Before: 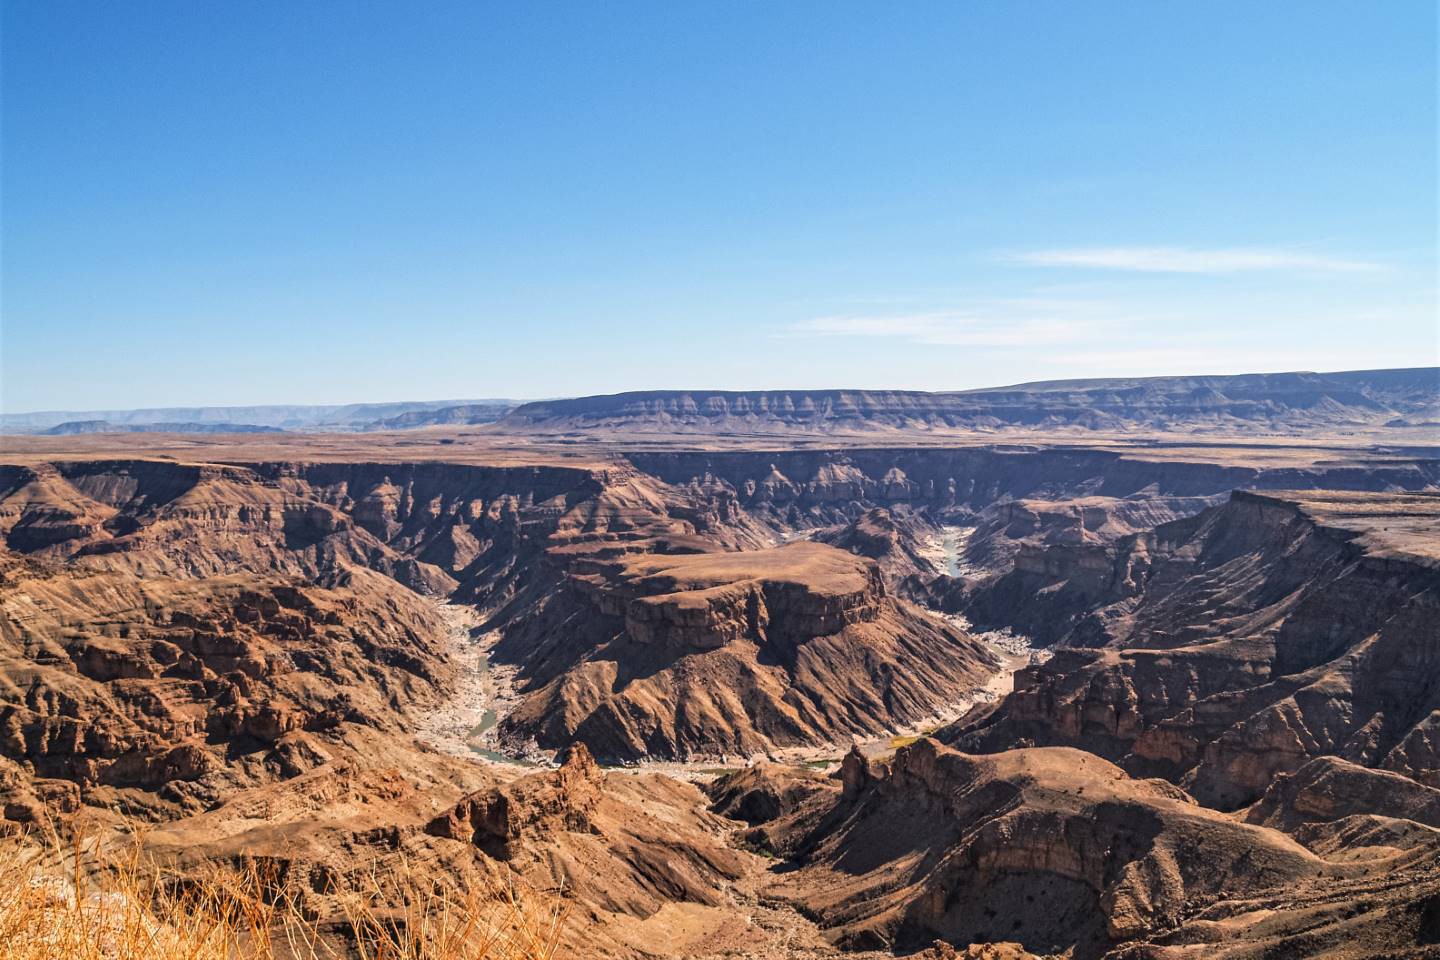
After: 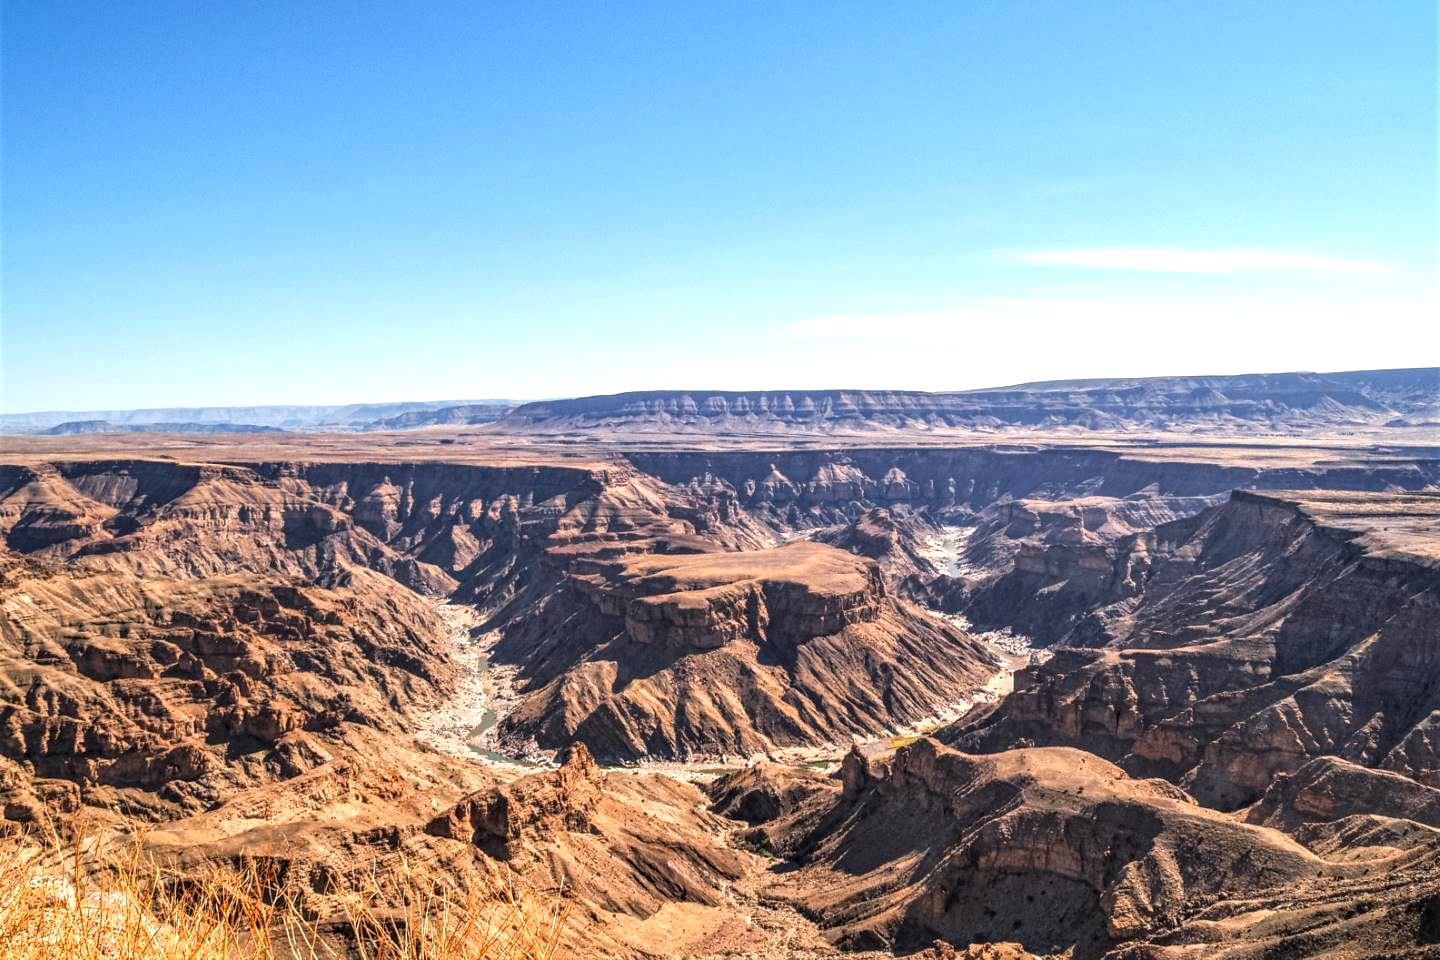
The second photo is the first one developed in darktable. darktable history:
exposure: exposure 0.472 EV, compensate highlight preservation false
local contrast: on, module defaults
